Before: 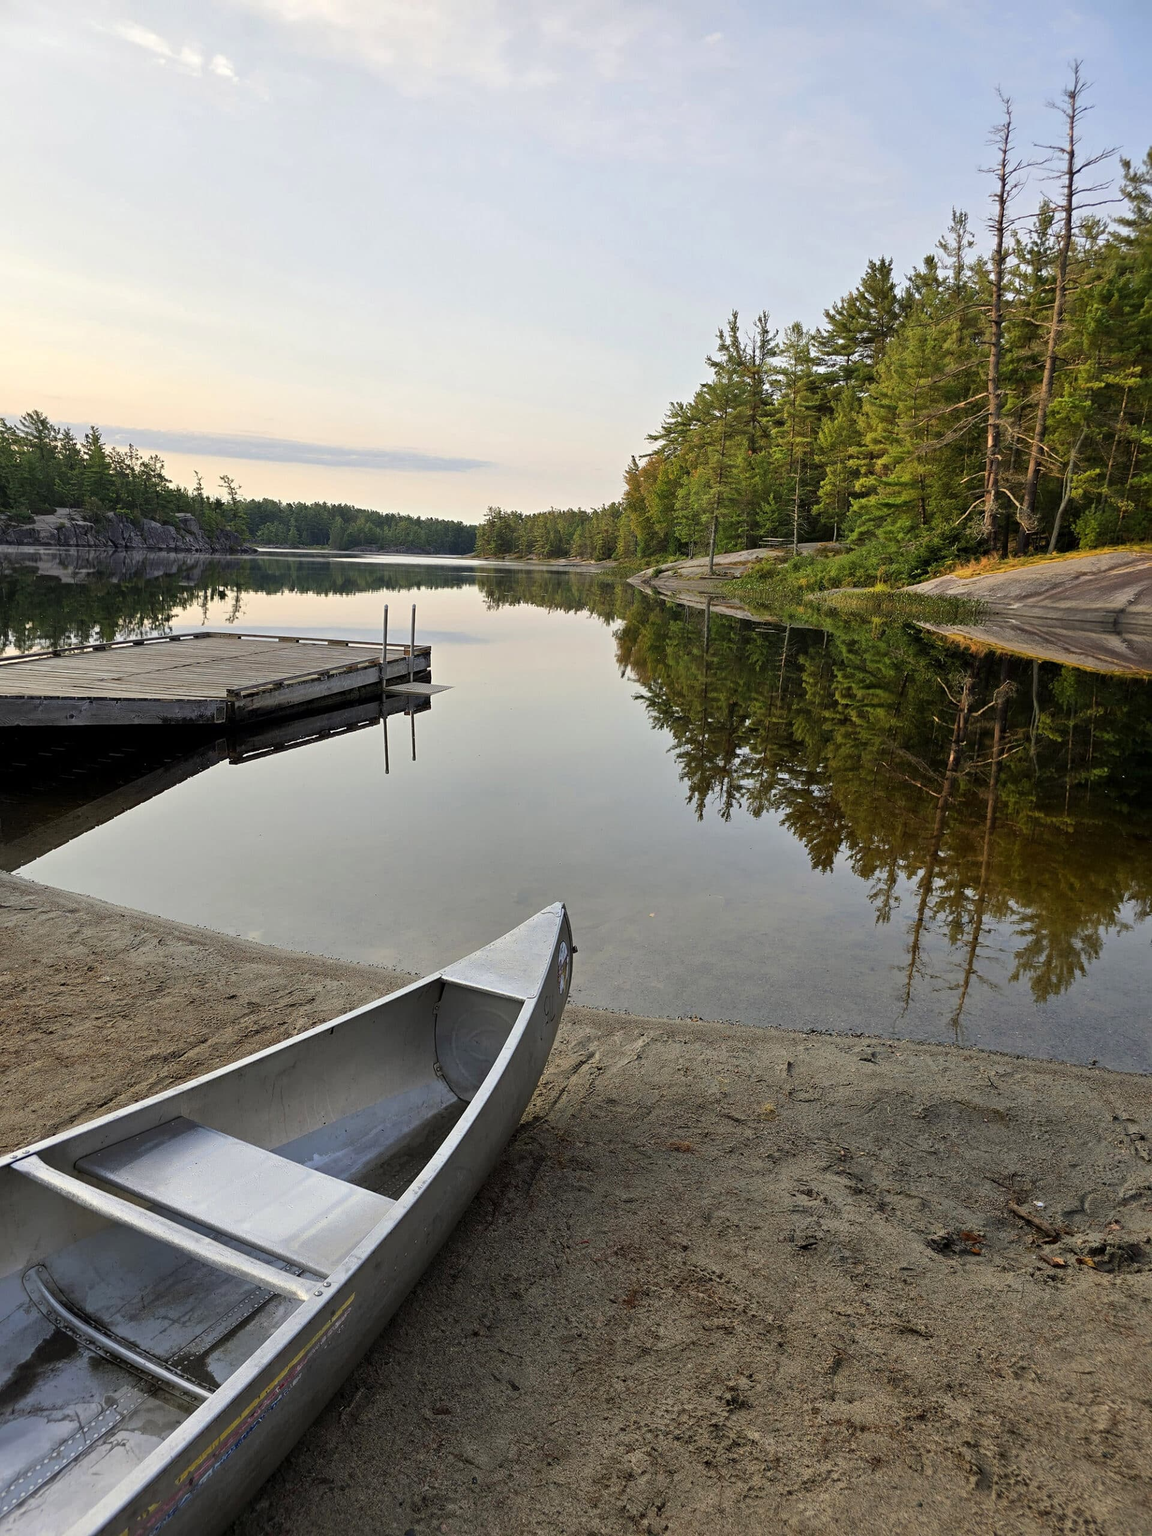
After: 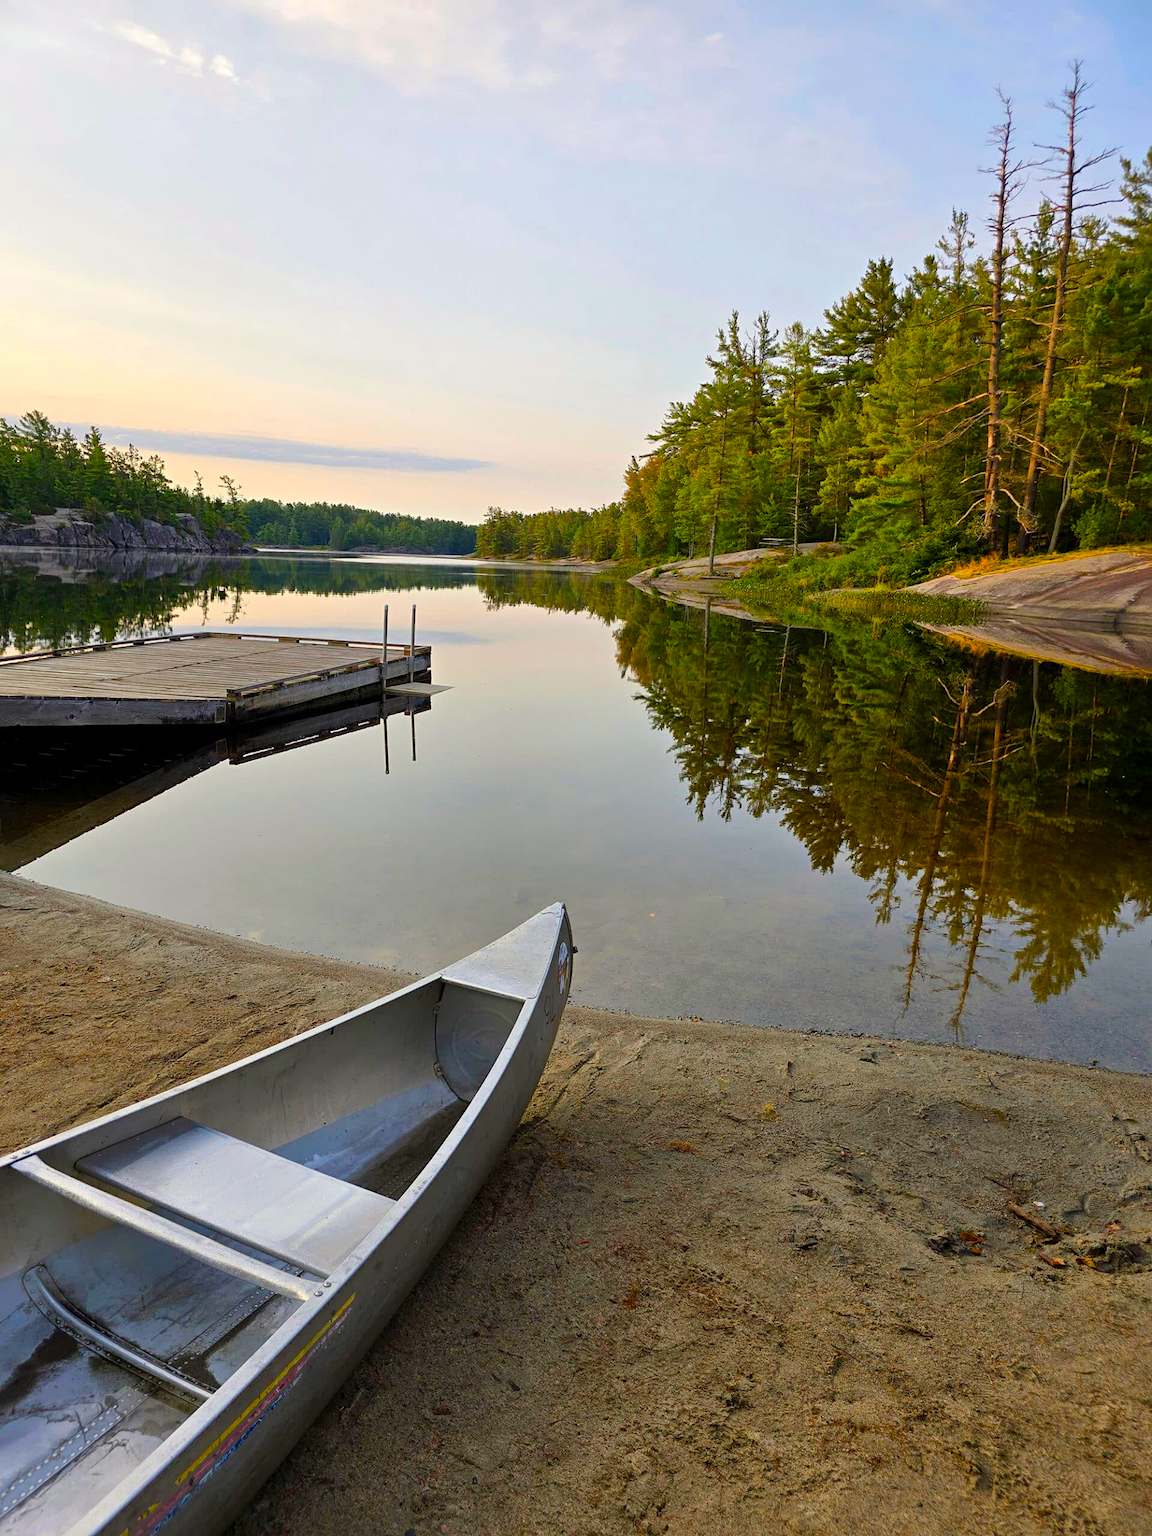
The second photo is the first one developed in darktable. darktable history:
color balance rgb: highlights gain › chroma 0.249%, highlights gain › hue 331.32°, linear chroma grading › global chroma 15.295%, perceptual saturation grading › global saturation 20.938%, perceptual saturation grading › highlights -19.688%, perceptual saturation grading › shadows 29.889%, global vibrance 25.242%
